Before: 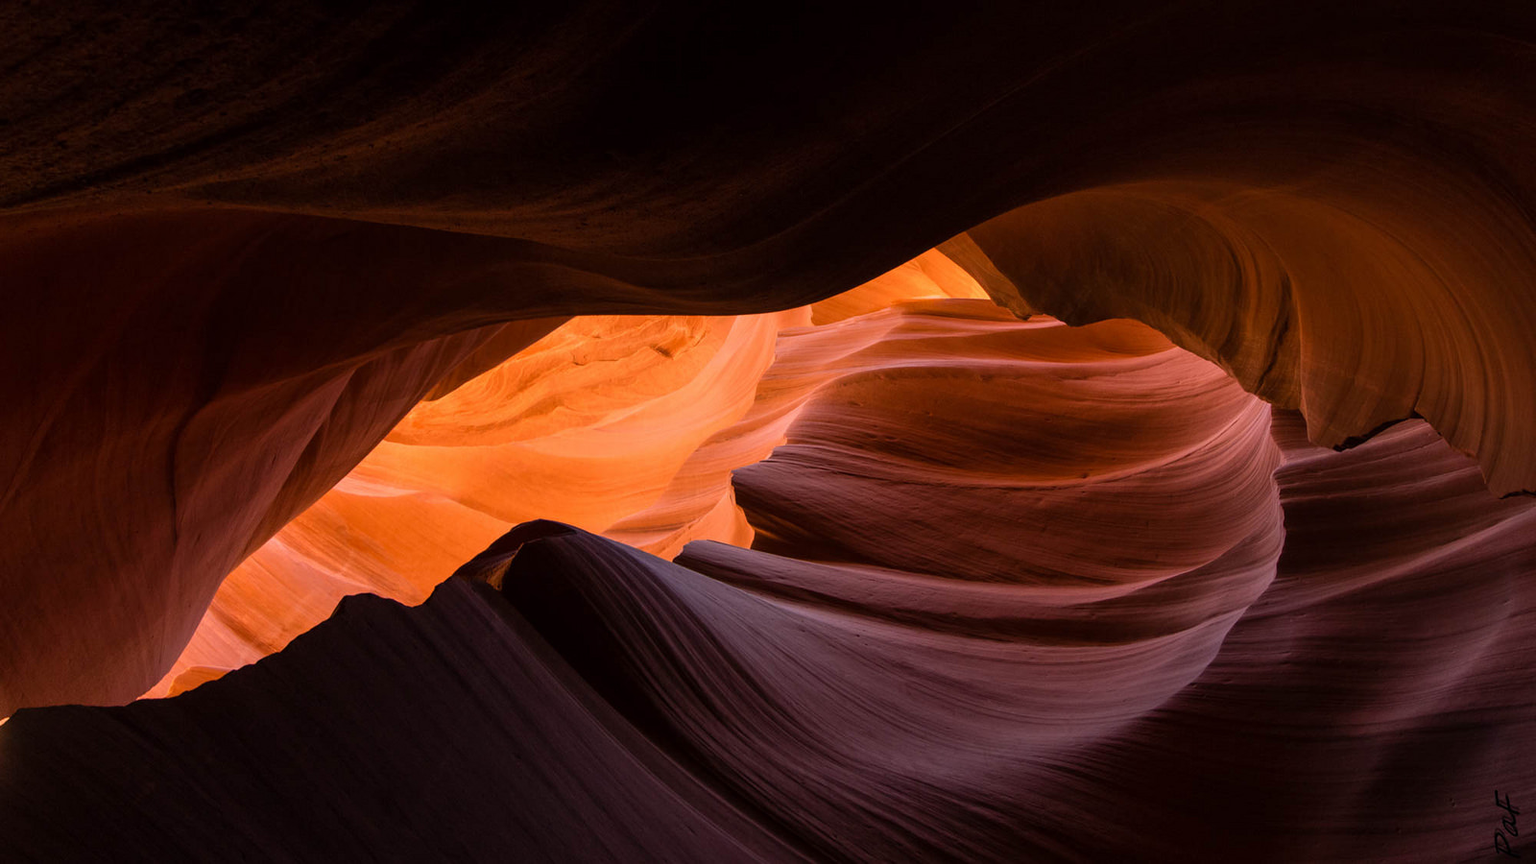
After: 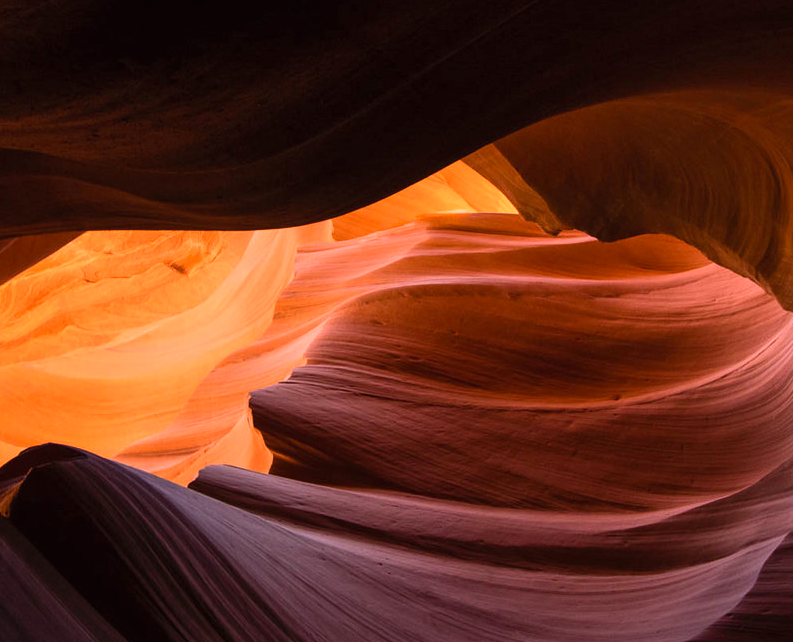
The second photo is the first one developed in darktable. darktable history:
crop: left 32.075%, top 10.976%, right 18.355%, bottom 17.596%
contrast brightness saturation: contrast 0.2, brightness 0.15, saturation 0.14
